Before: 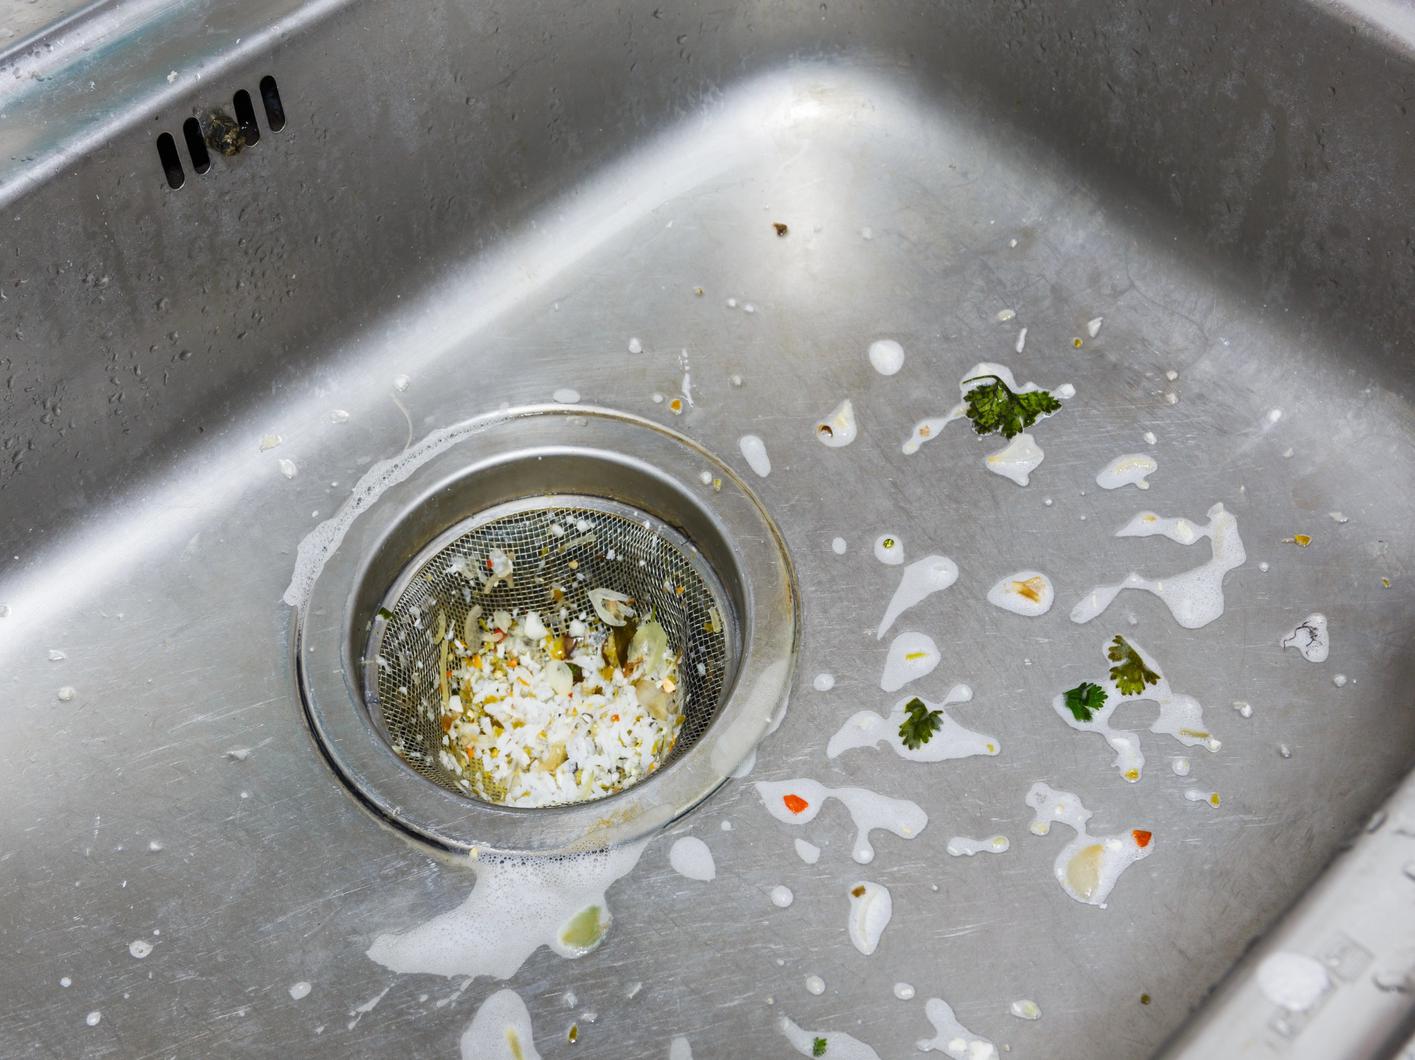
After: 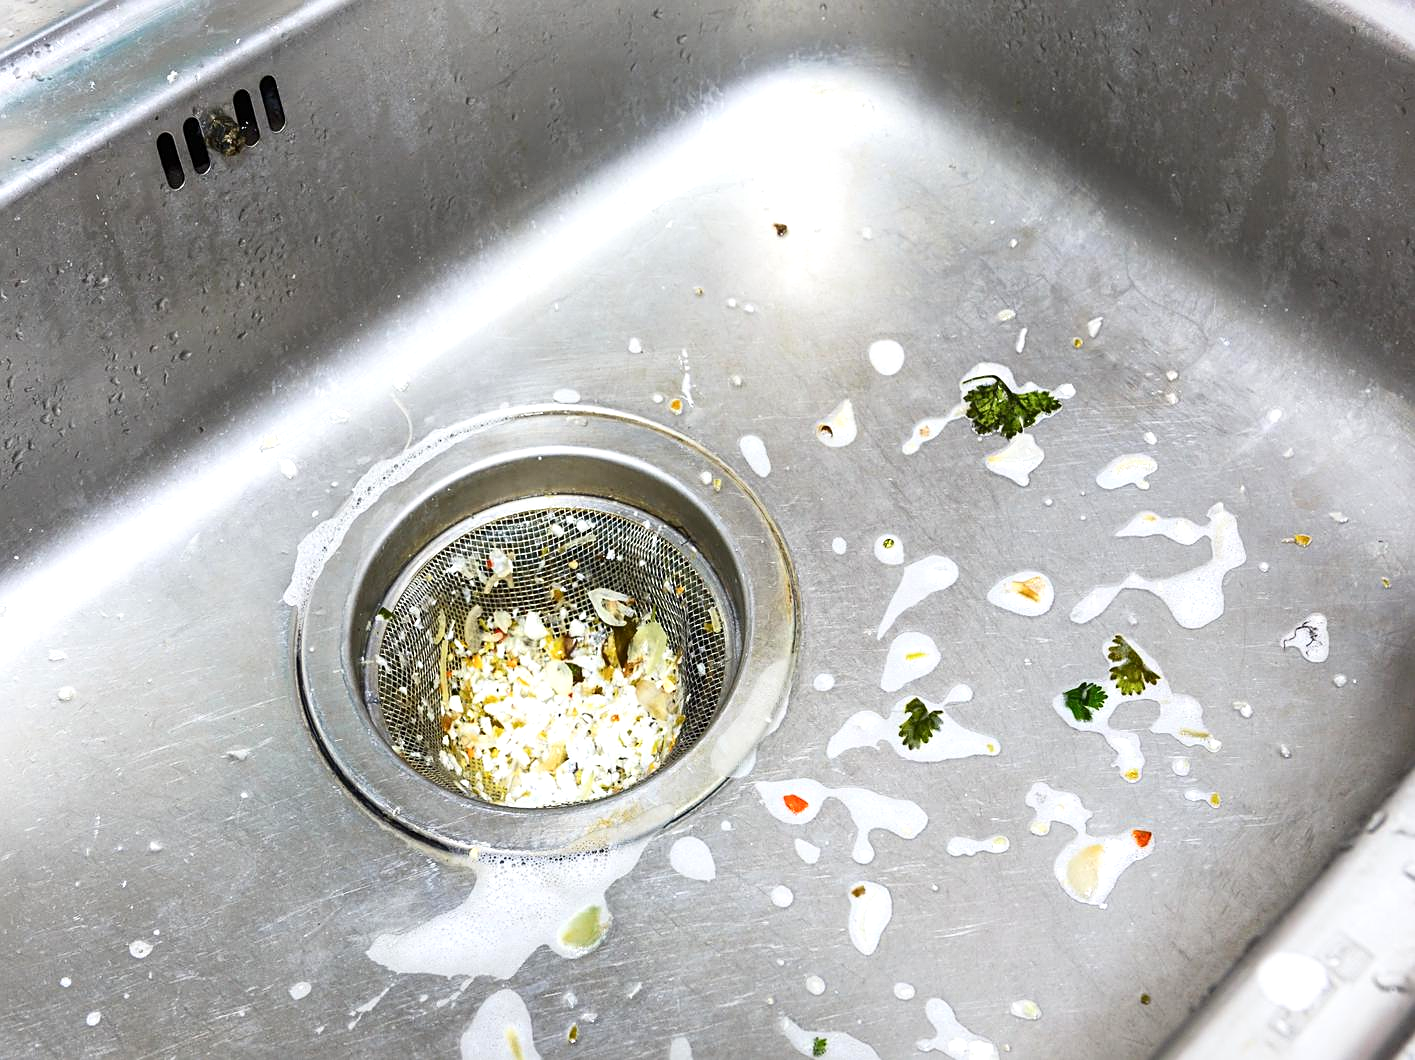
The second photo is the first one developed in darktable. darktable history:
contrast brightness saturation: contrast 0.14
exposure: black level correction 0, exposure 0.592 EV, compensate highlight preservation false
sharpen: on, module defaults
